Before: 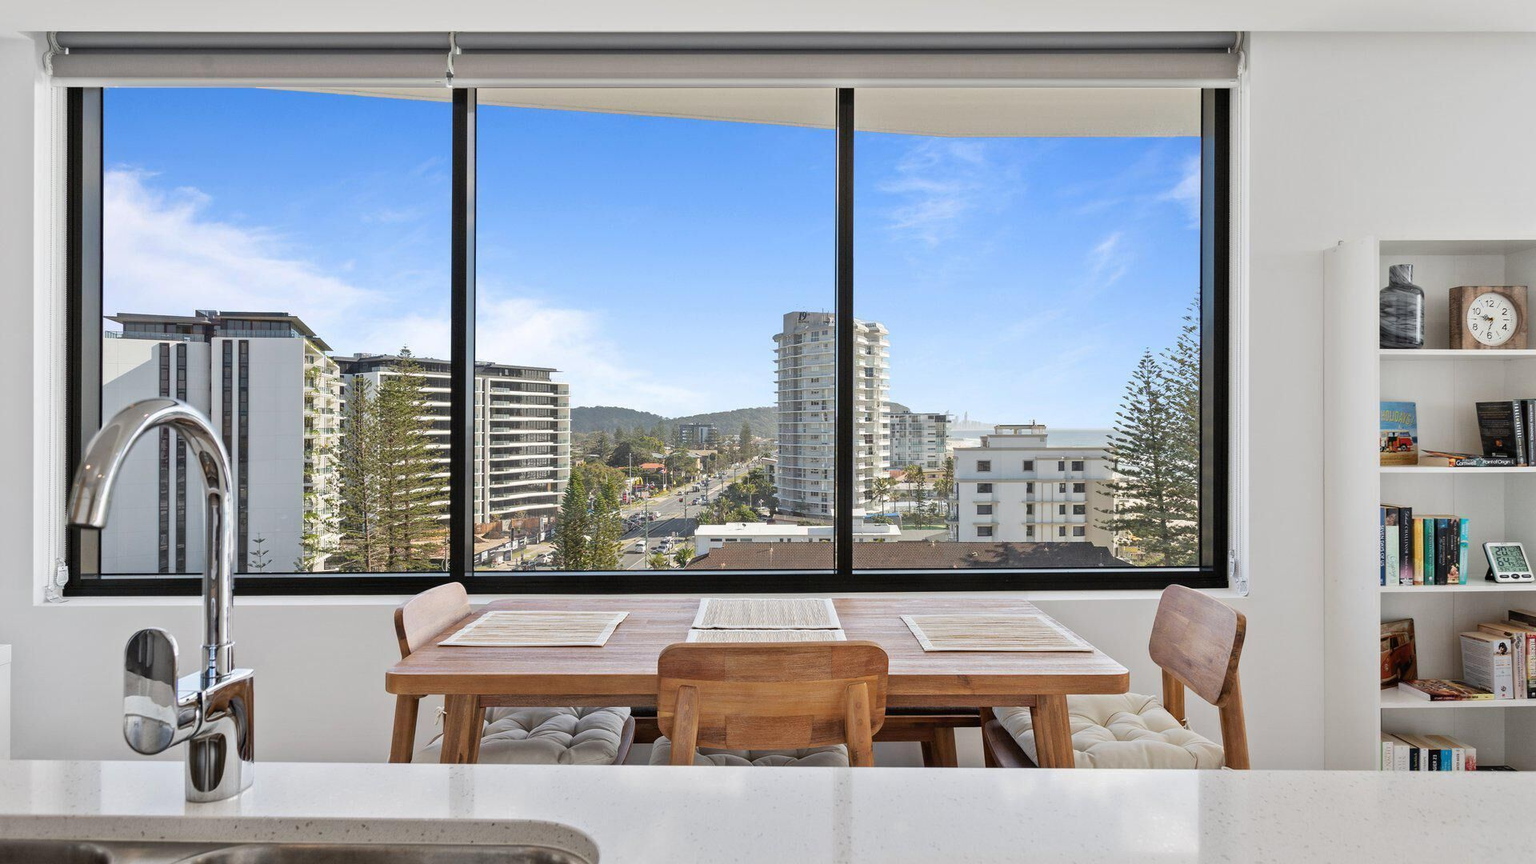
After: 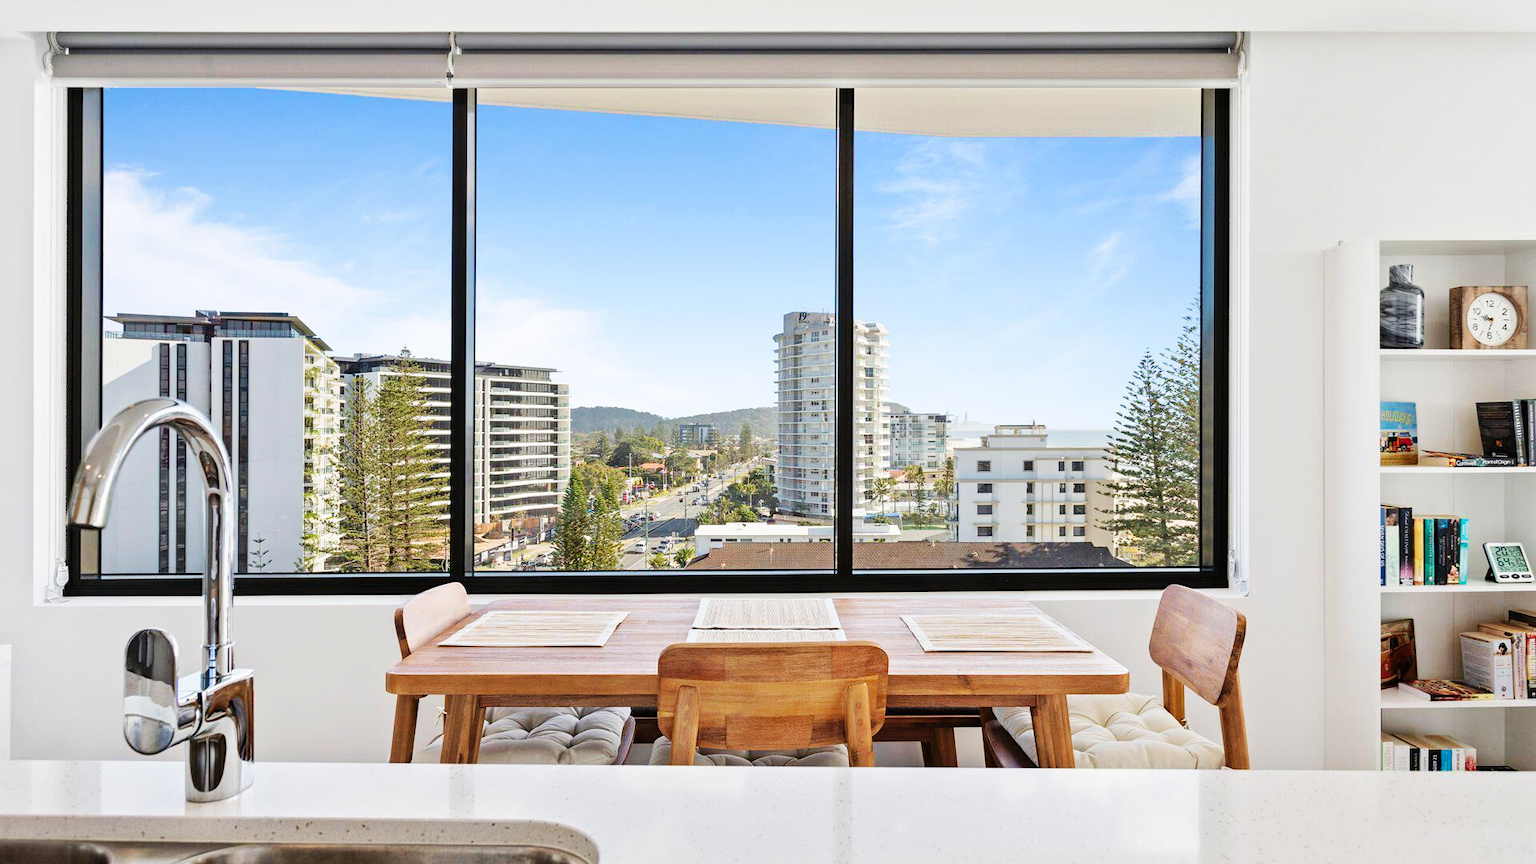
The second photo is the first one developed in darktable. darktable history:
base curve: curves: ch0 [(0, 0) (0.032, 0.025) (0.121, 0.166) (0.206, 0.329) (0.605, 0.79) (1, 1)], preserve colors none
velvia: on, module defaults
